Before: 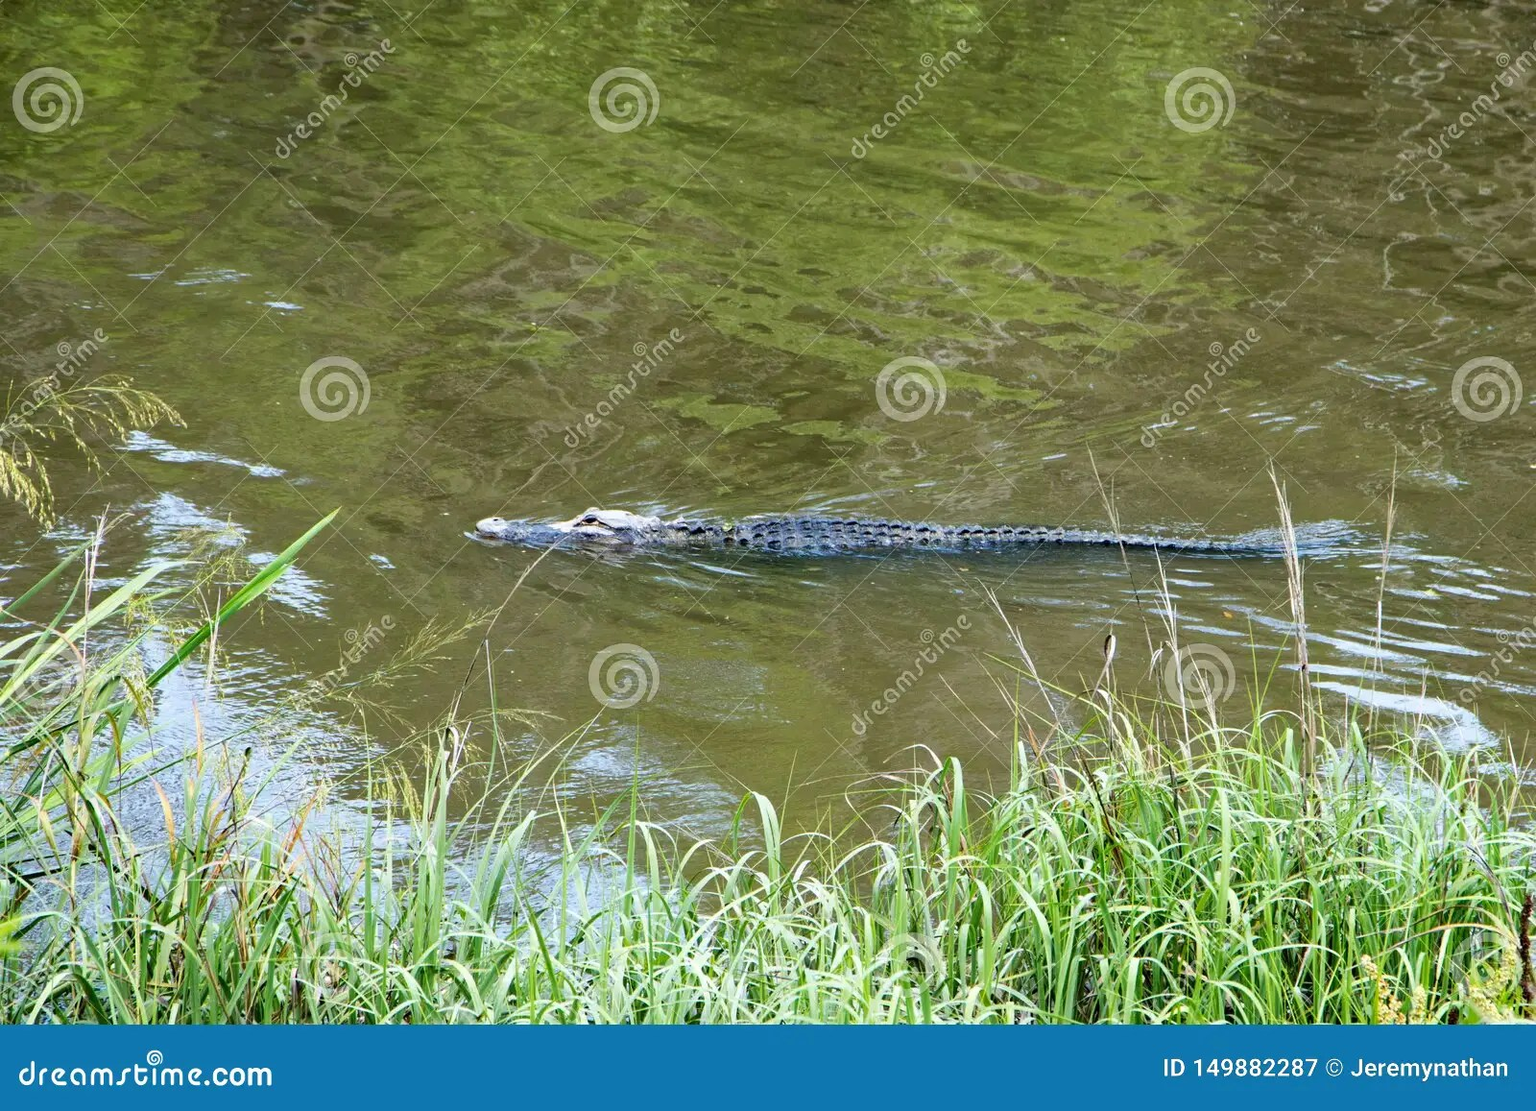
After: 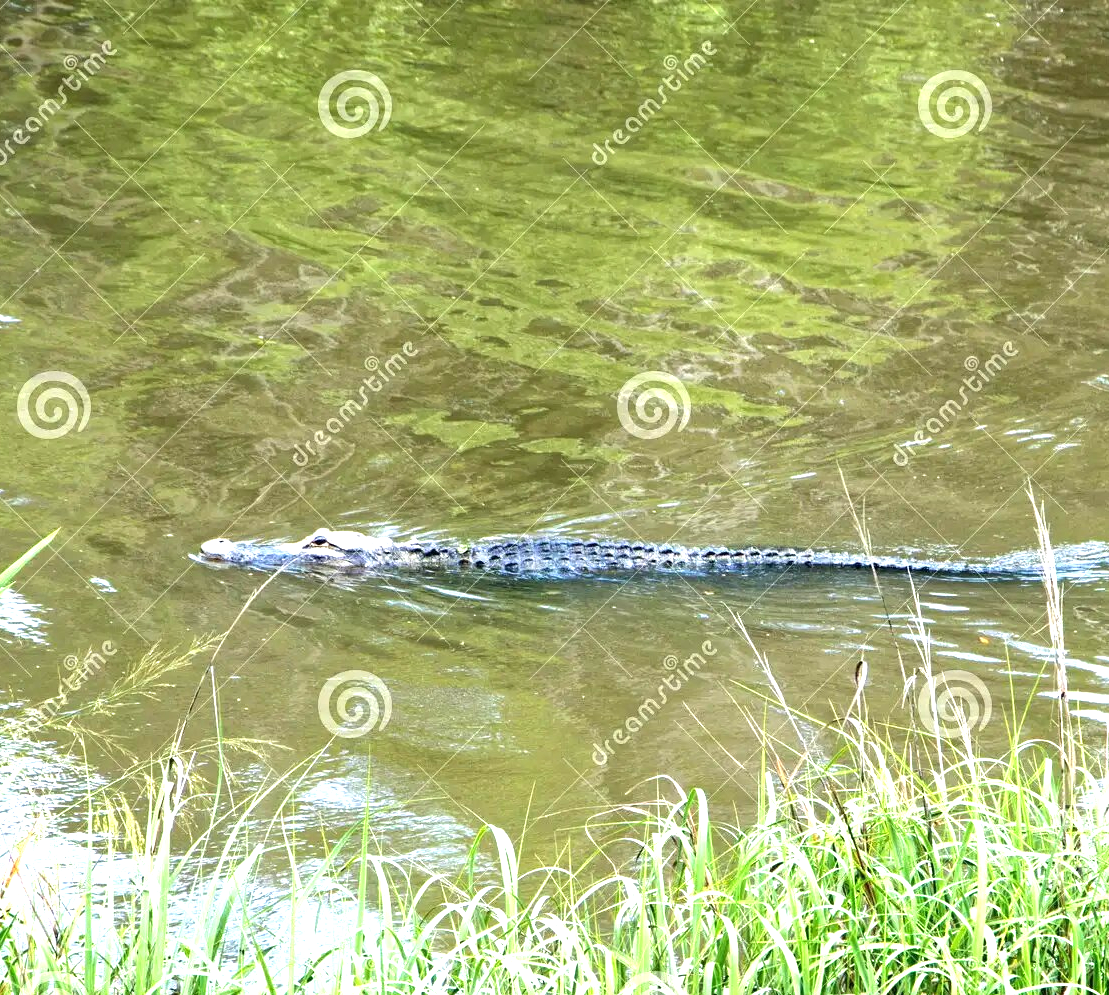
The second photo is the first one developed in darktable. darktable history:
exposure: black level correction 0, exposure 1.1 EV, compensate exposure bias true, compensate highlight preservation false
local contrast: highlights 100%, shadows 100%, detail 120%, midtone range 0.2
crop: left 18.479%, right 12.2%, bottom 13.971%
